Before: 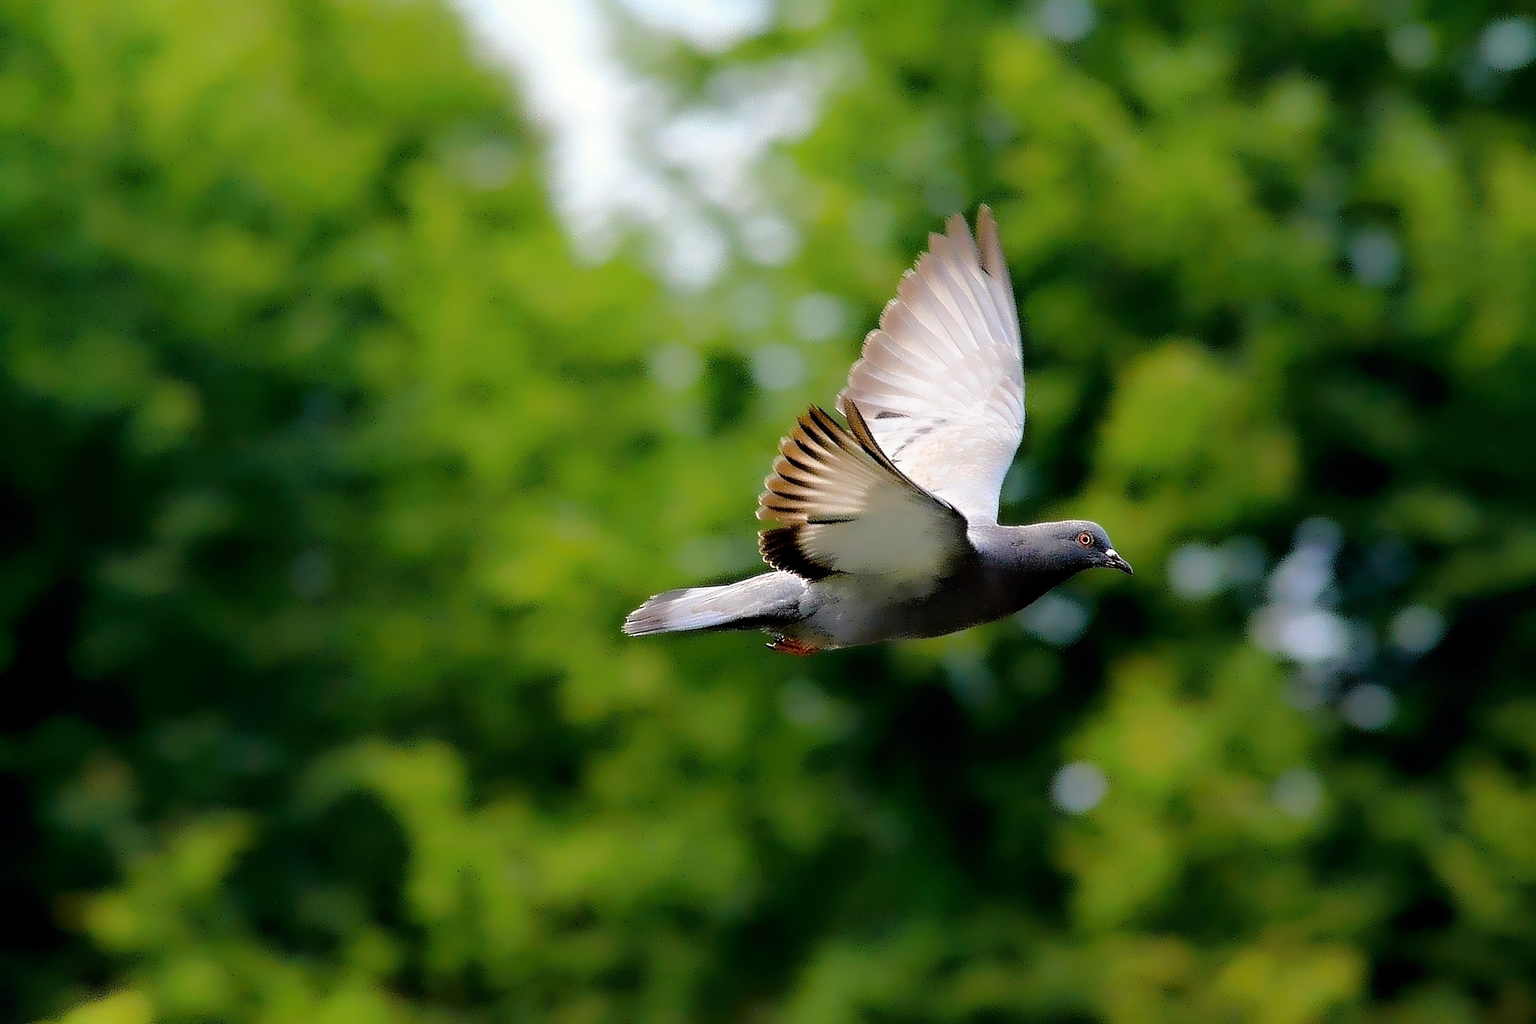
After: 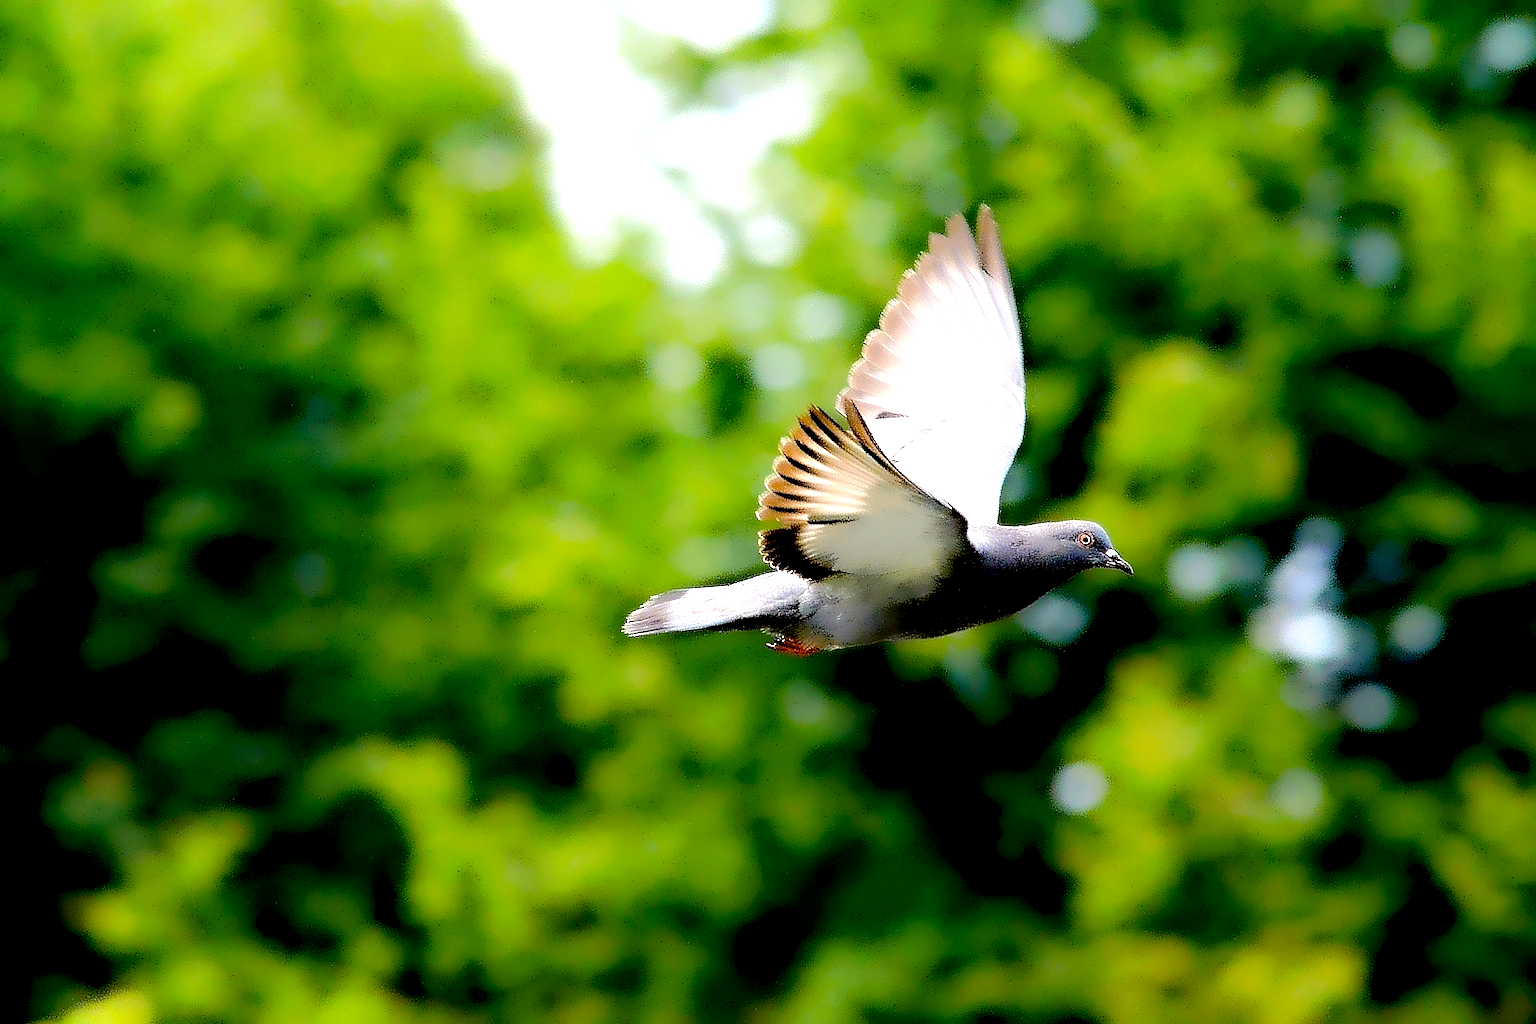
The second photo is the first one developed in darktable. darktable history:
sharpen: amount 0.208
exposure: black level correction 0.01, exposure 1 EV, compensate highlight preservation false
